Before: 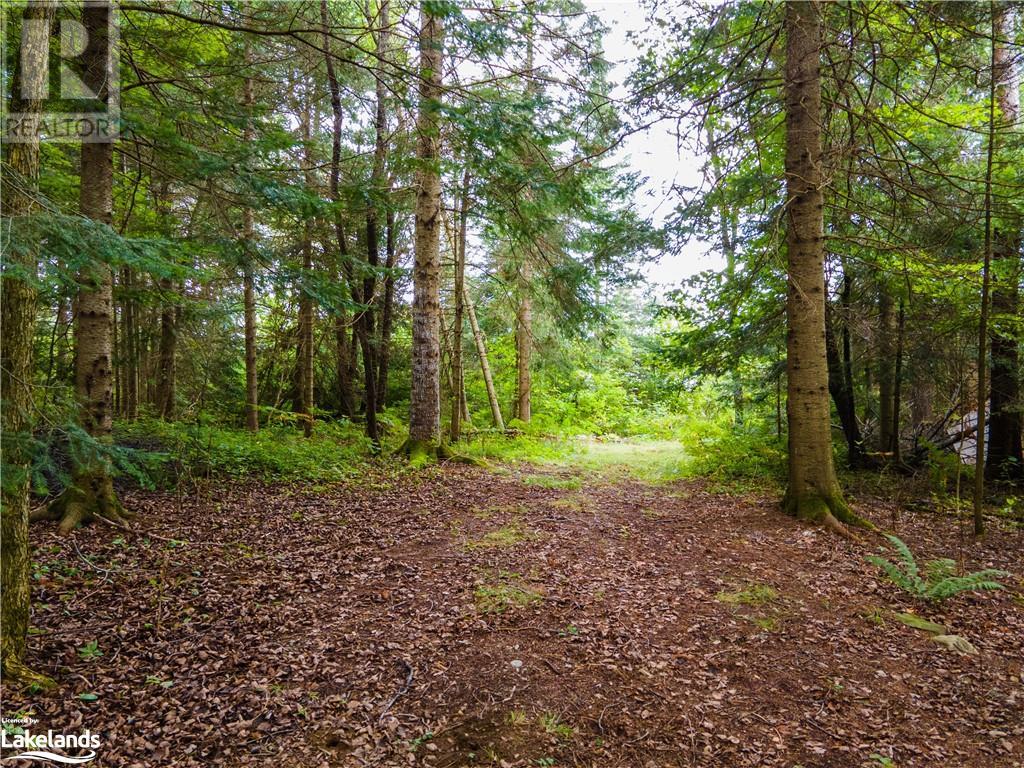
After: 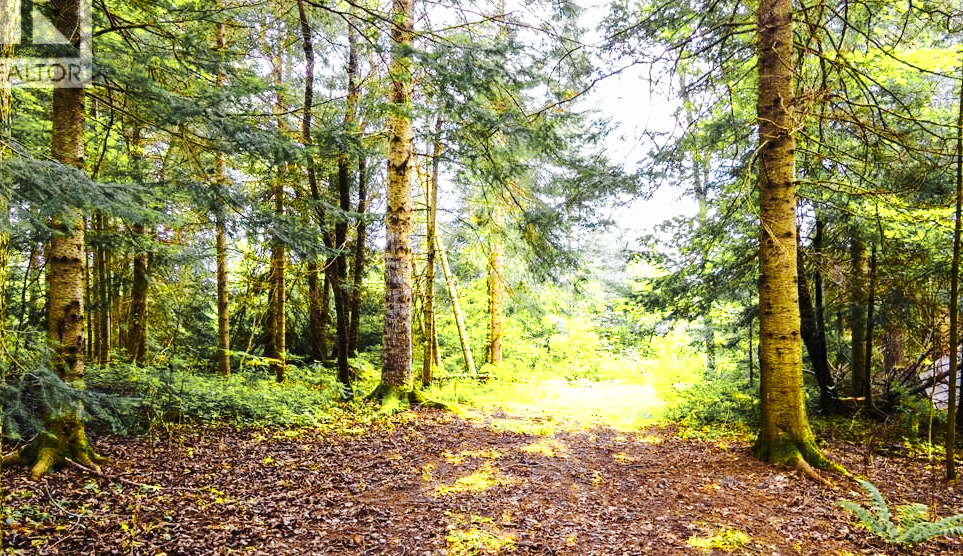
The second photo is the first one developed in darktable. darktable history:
color zones: curves: ch0 [(0.004, 0.306) (0.107, 0.448) (0.252, 0.656) (0.41, 0.398) (0.595, 0.515) (0.768, 0.628)]; ch1 [(0.07, 0.323) (0.151, 0.452) (0.252, 0.608) (0.346, 0.221) (0.463, 0.189) (0.61, 0.368) (0.735, 0.395) (0.921, 0.412)]; ch2 [(0, 0.476) (0.132, 0.512) (0.243, 0.512) (0.397, 0.48) (0.522, 0.376) (0.634, 0.536) (0.761, 0.46)]
base curve: curves: ch0 [(0, 0) (0.028, 0.03) (0.121, 0.232) (0.46, 0.748) (0.859, 0.968) (1, 1)], preserve colors none
color balance rgb: linear chroma grading › global chroma 14.454%, perceptual saturation grading › global saturation 0.624%
crop: left 2.774%, top 7.248%, right 3.106%, bottom 20.283%
